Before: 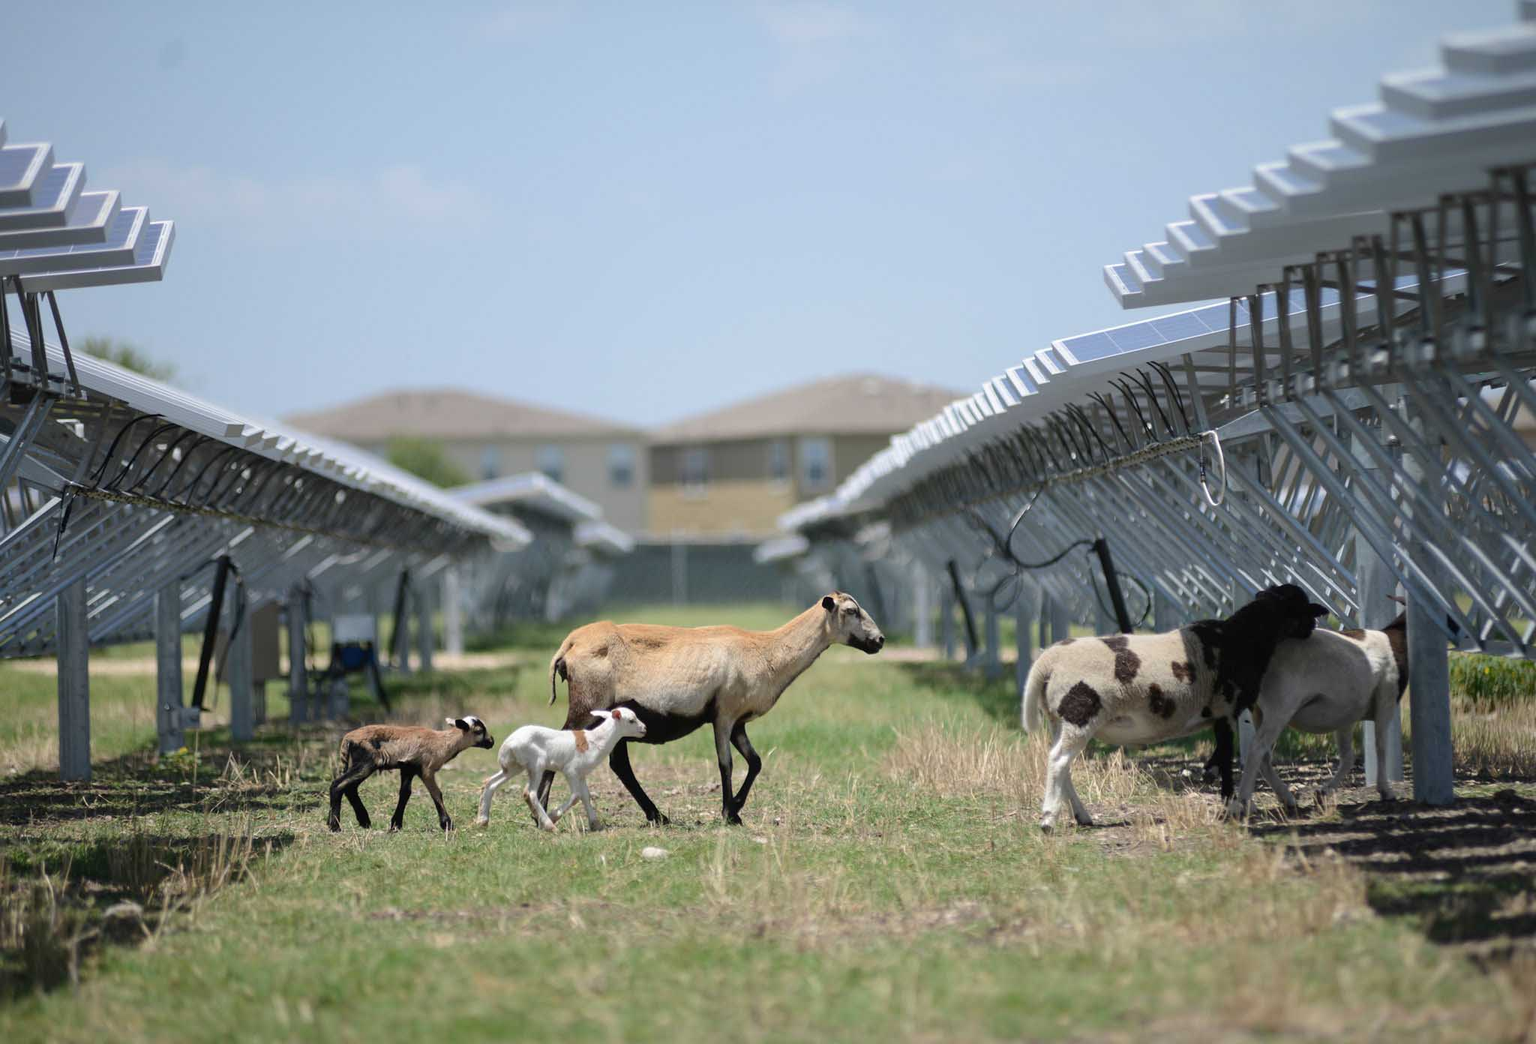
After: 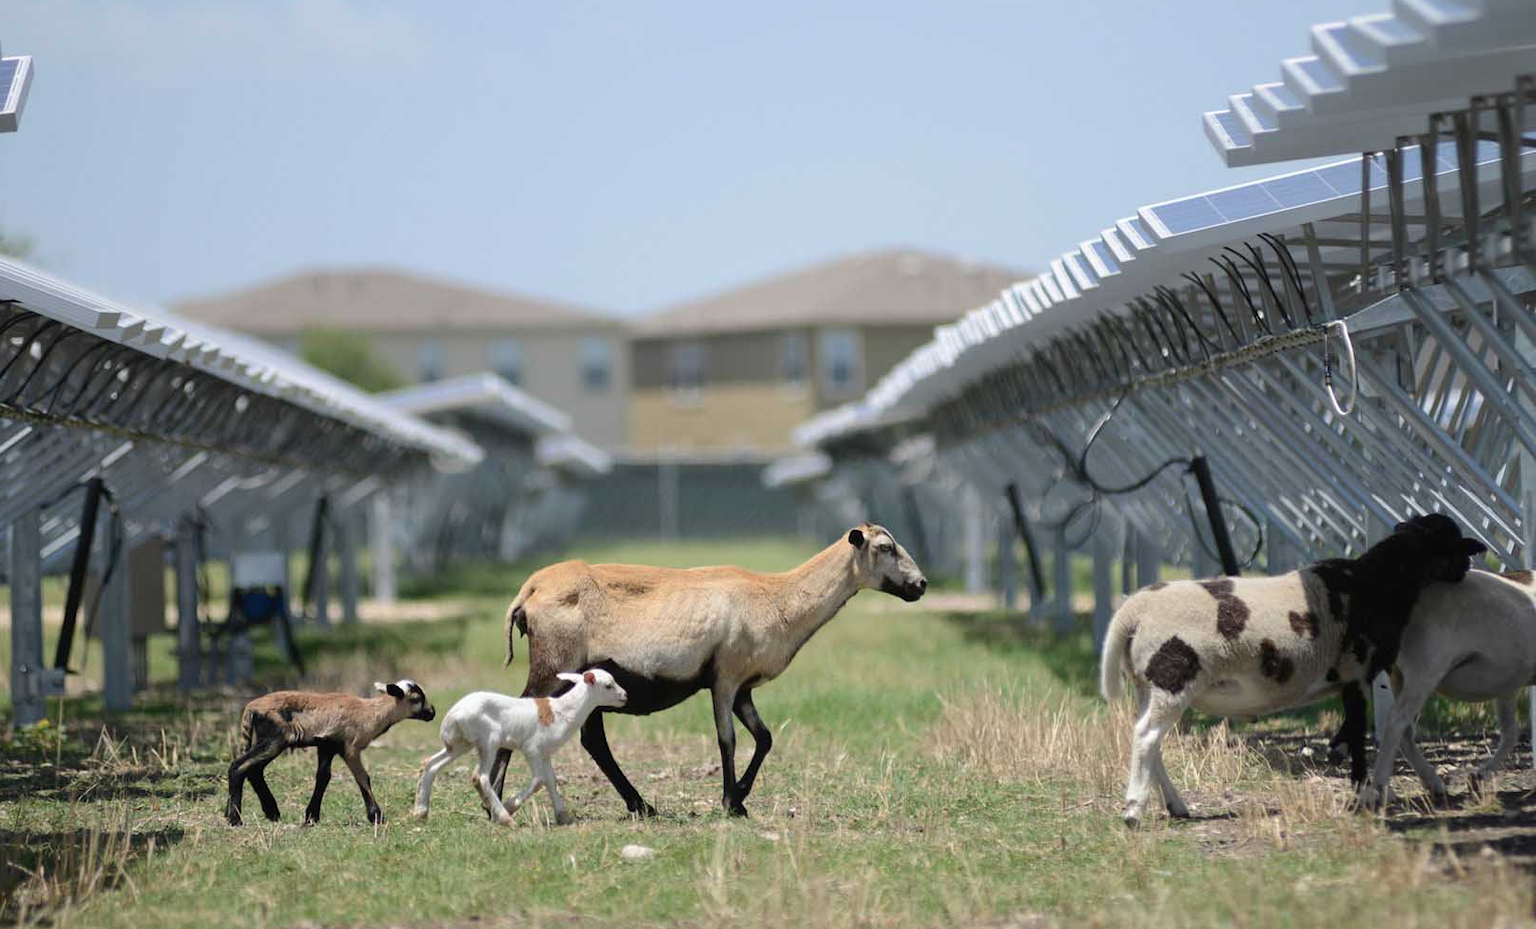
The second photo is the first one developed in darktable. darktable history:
crop: left 9.712%, top 16.928%, right 10.845%, bottom 12.332%
